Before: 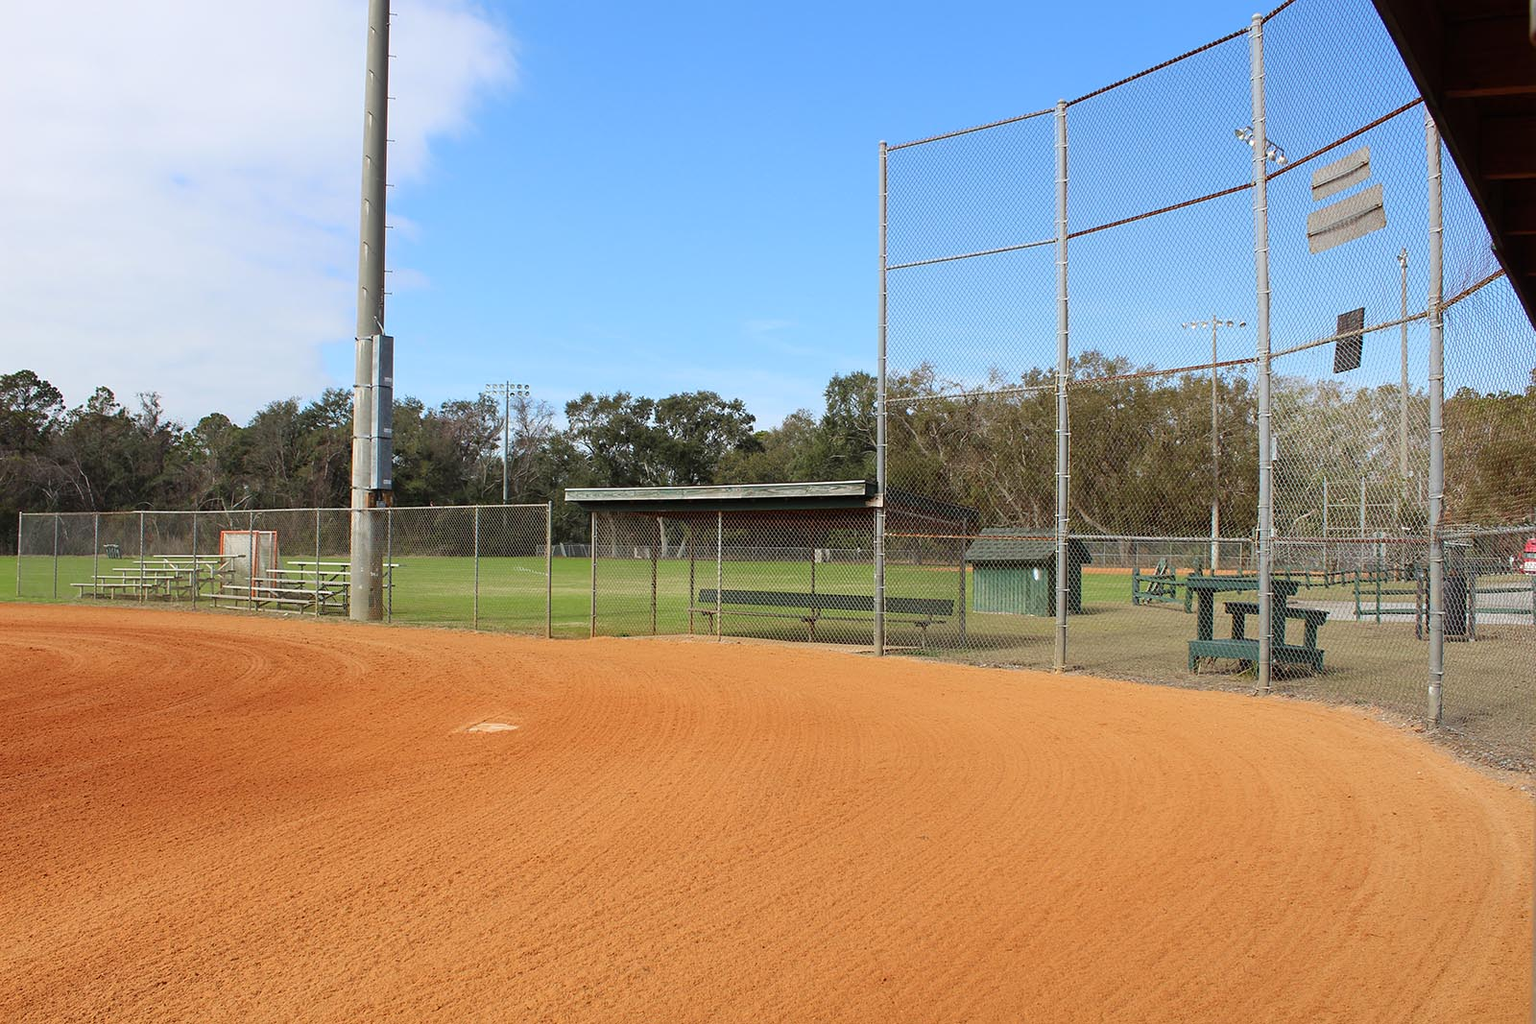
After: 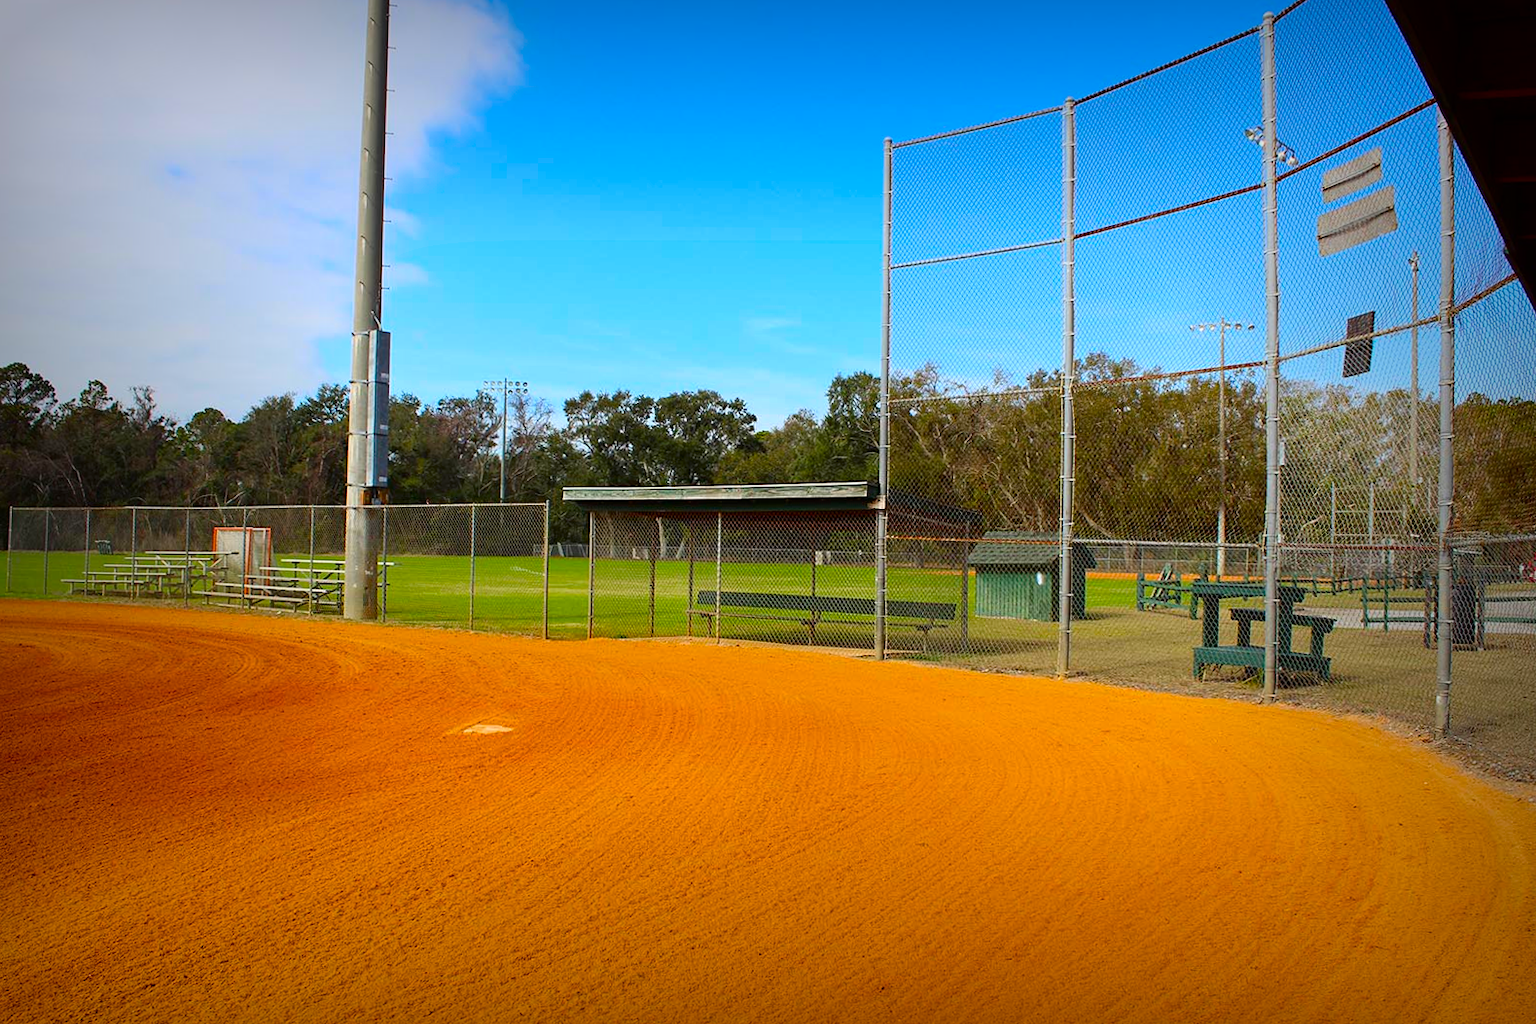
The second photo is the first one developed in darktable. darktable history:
crop and rotate: angle -0.5°
contrast brightness saturation: contrast 0.13, brightness -0.05, saturation 0.16
color balance rgb: linear chroma grading › global chroma 15%, perceptual saturation grading › global saturation 30%
vignetting: fall-off start 53.2%, brightness -0.594, saturation 0, automatic ratio true, width/height ratio 1.313, shape 0.22, unbound false
